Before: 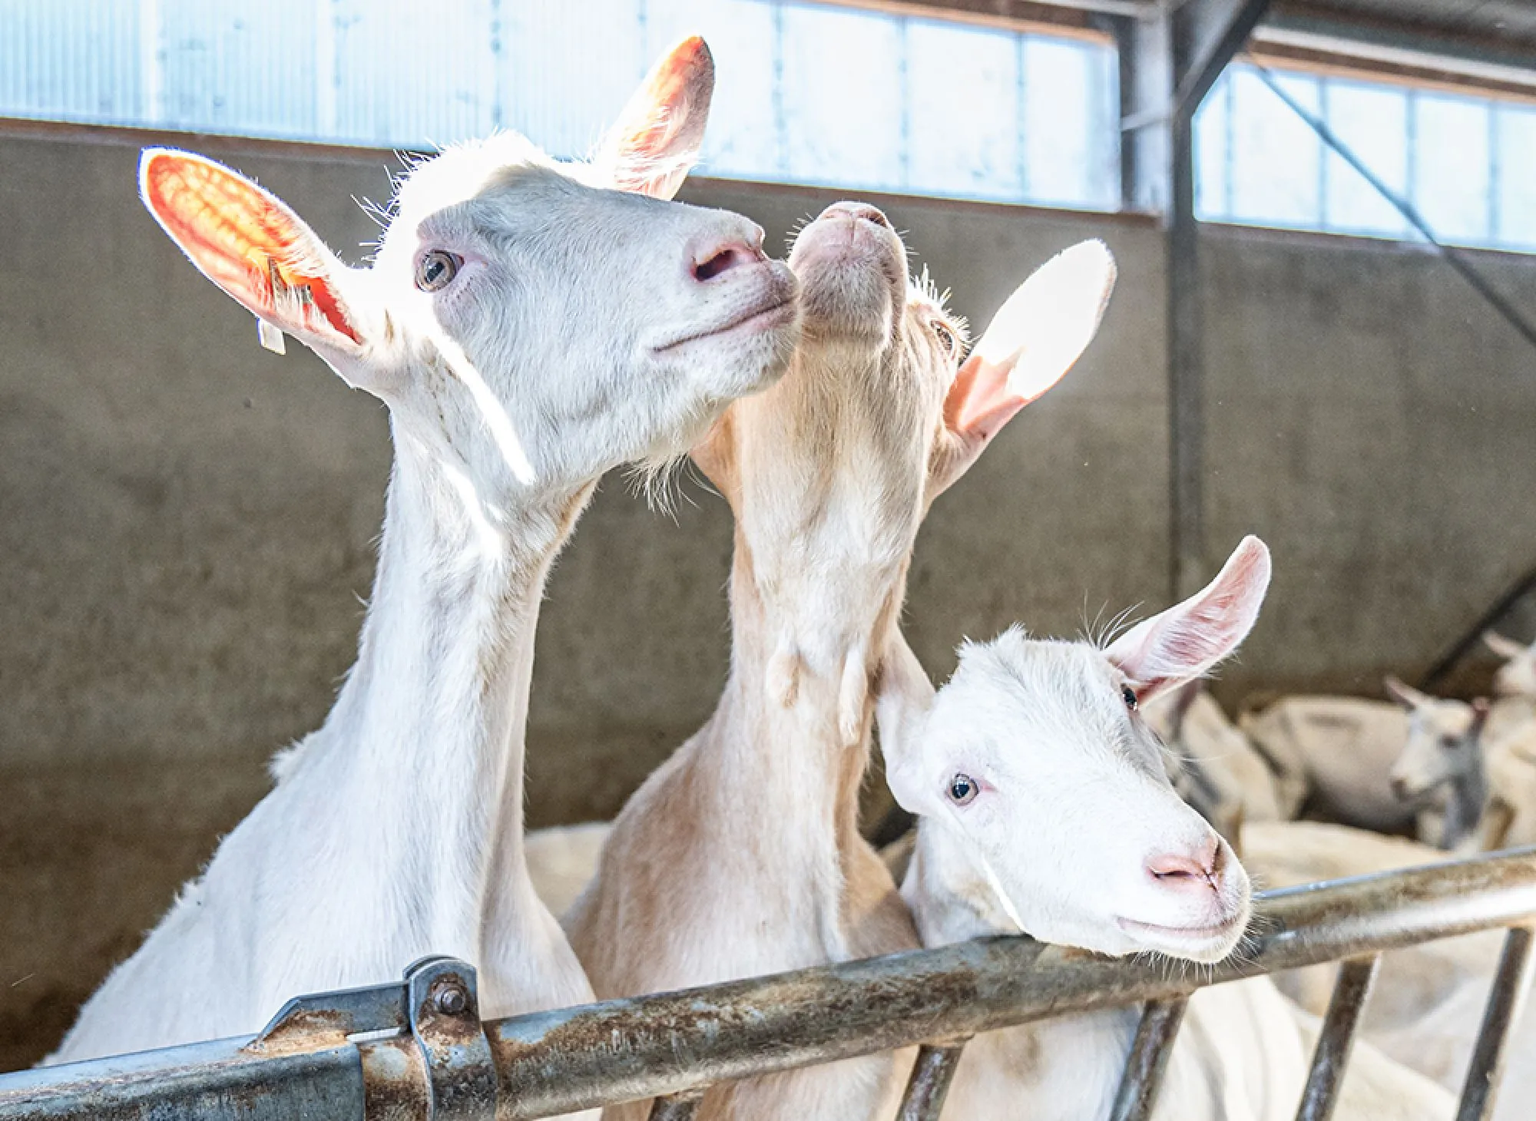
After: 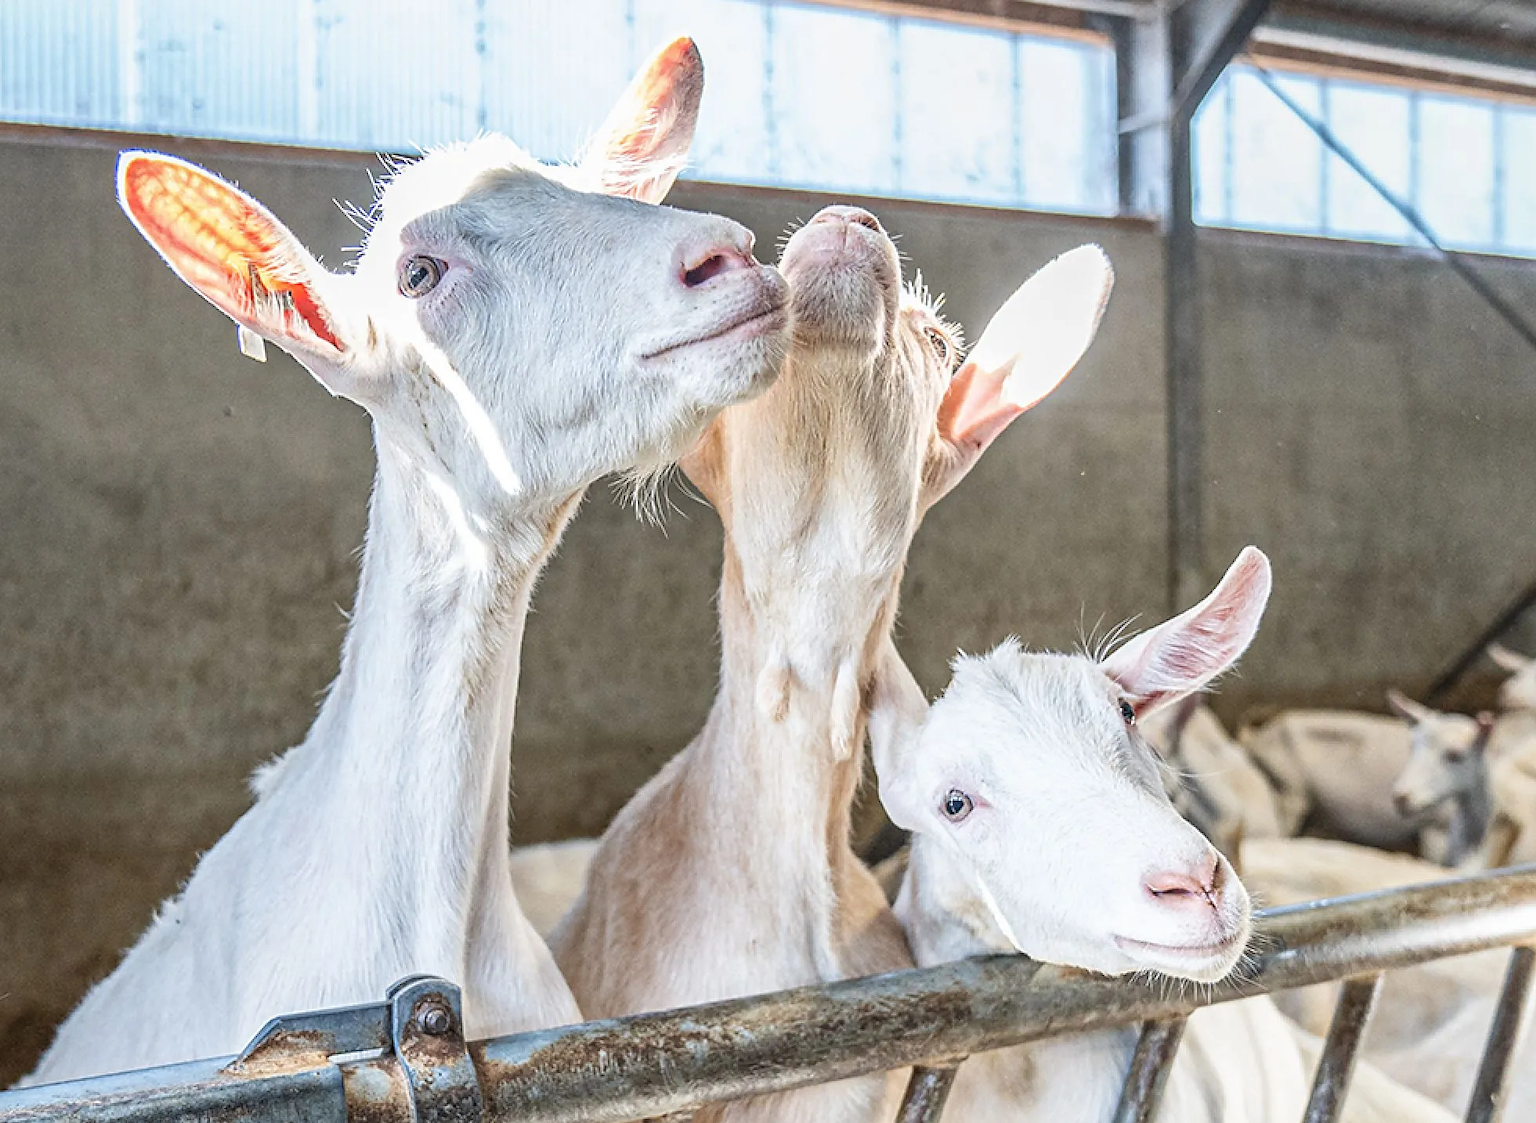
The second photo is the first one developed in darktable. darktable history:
local contrast: detail 109%
sharpen: radius 1.848, amount 0.404, threshold 1.382
crop: left 1.634%, right 0.272%, bottom 1.699%
